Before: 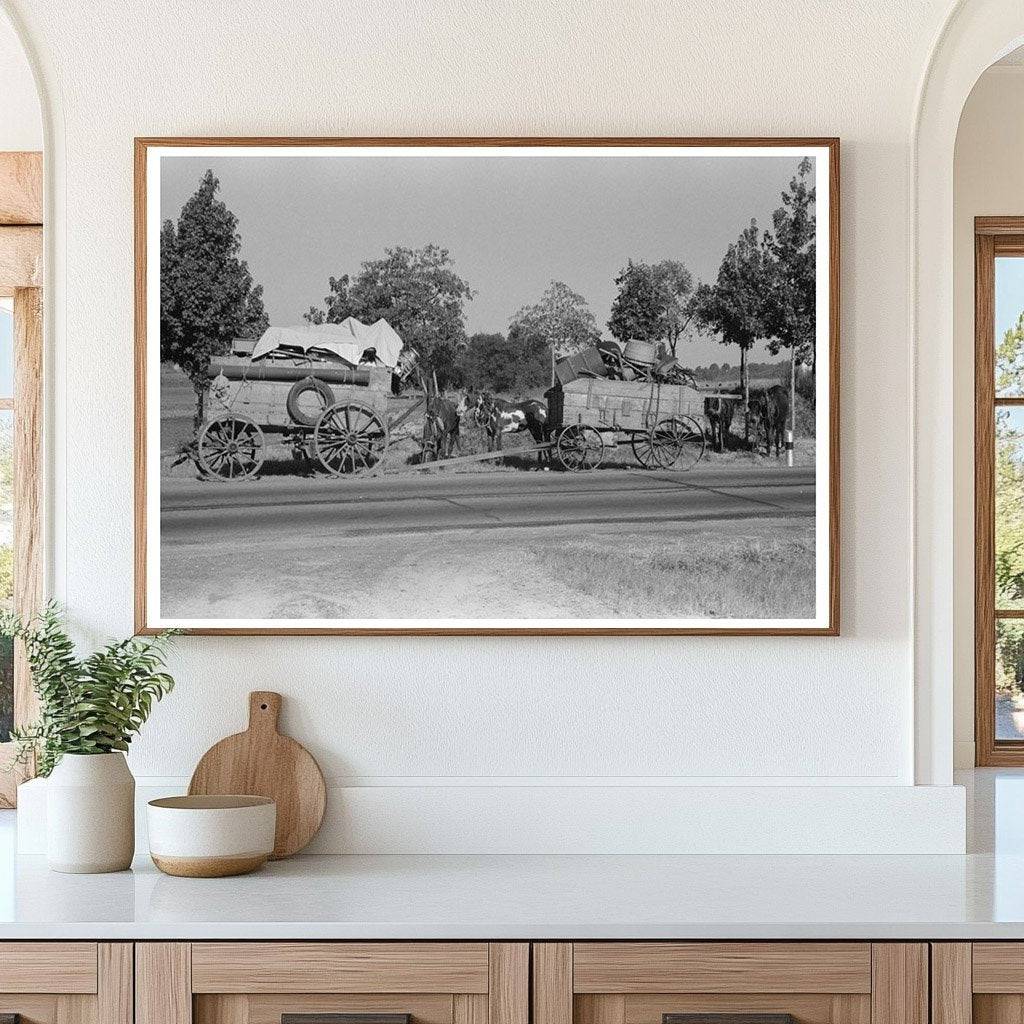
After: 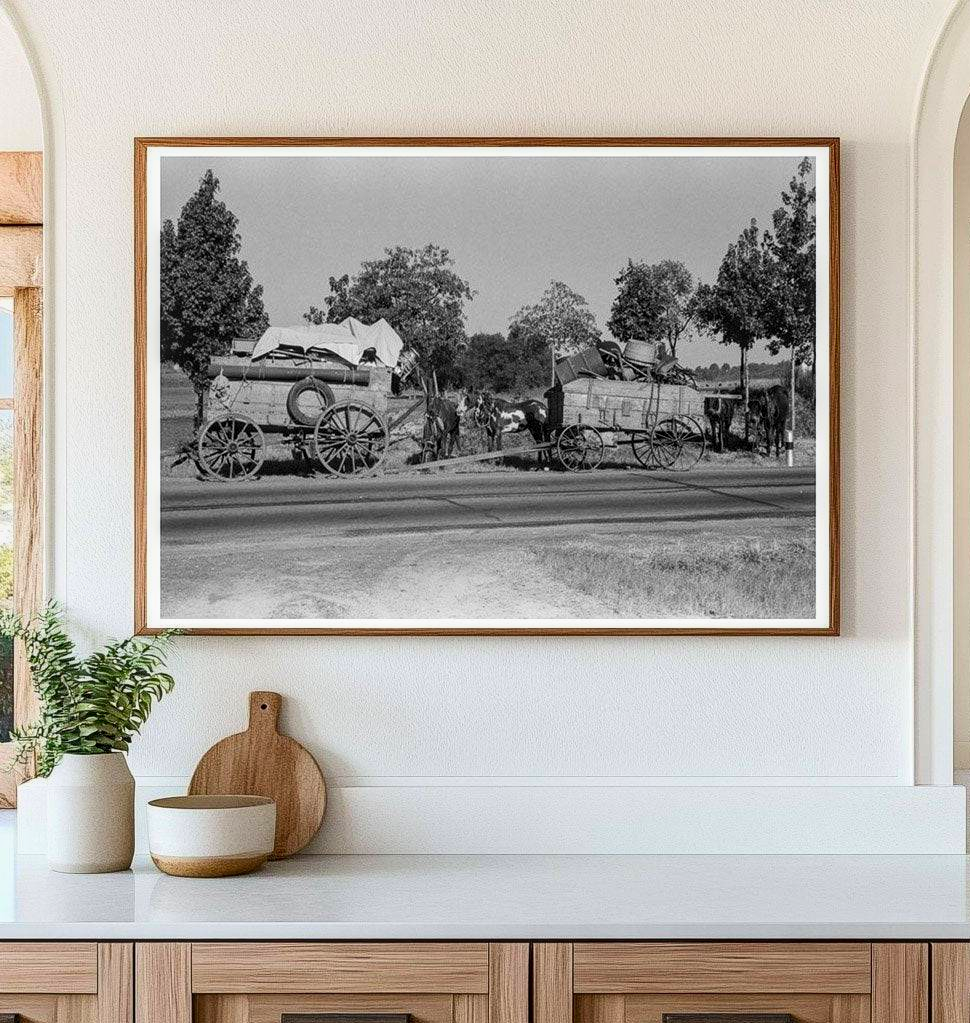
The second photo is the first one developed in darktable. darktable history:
crop and rotate: left 0%, right 5.184%
contrast brightness saturation: contrast 0.16, saturation 0.326
local contrast: on, module defaults
exposure: exposure -0.183 EV, compensate highlight preservation false
